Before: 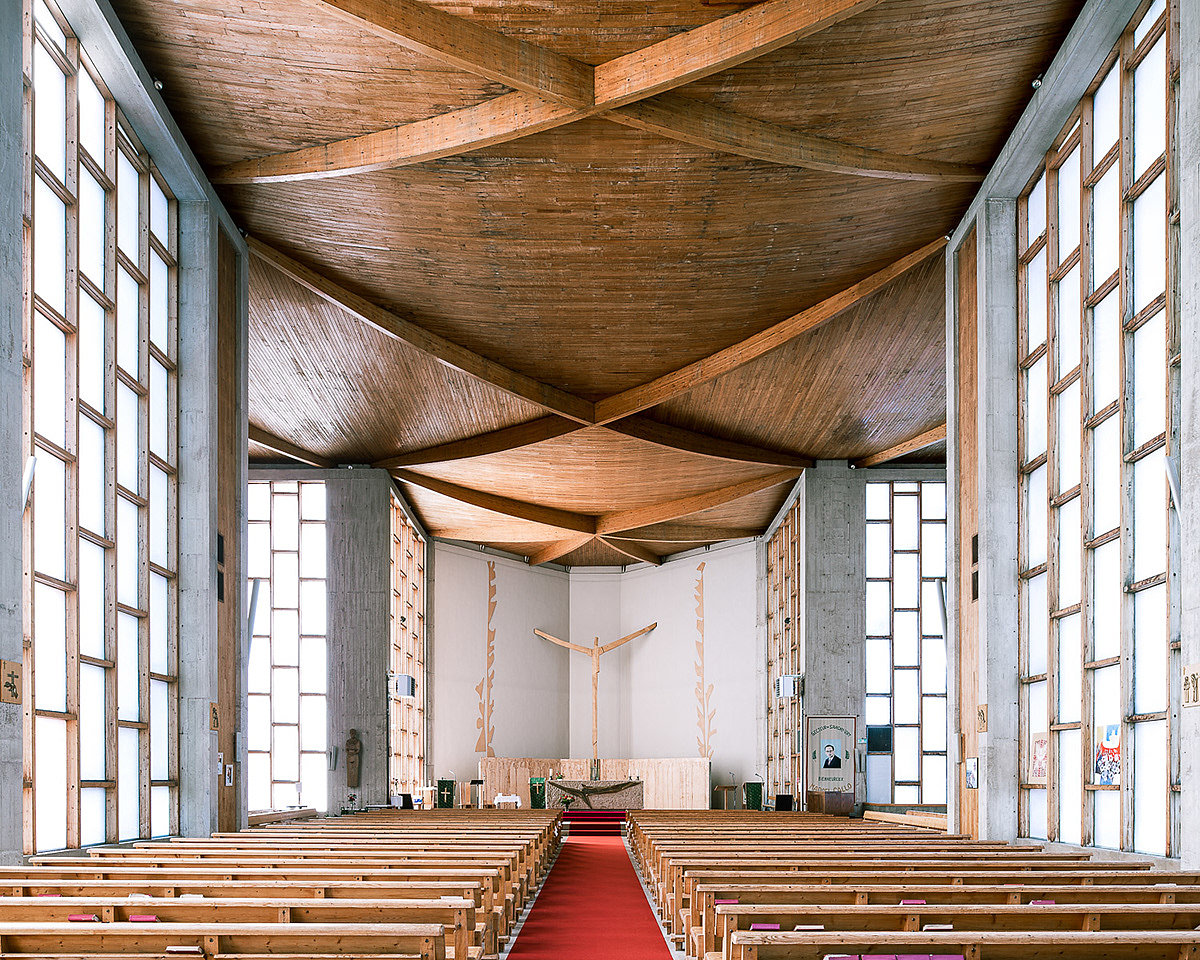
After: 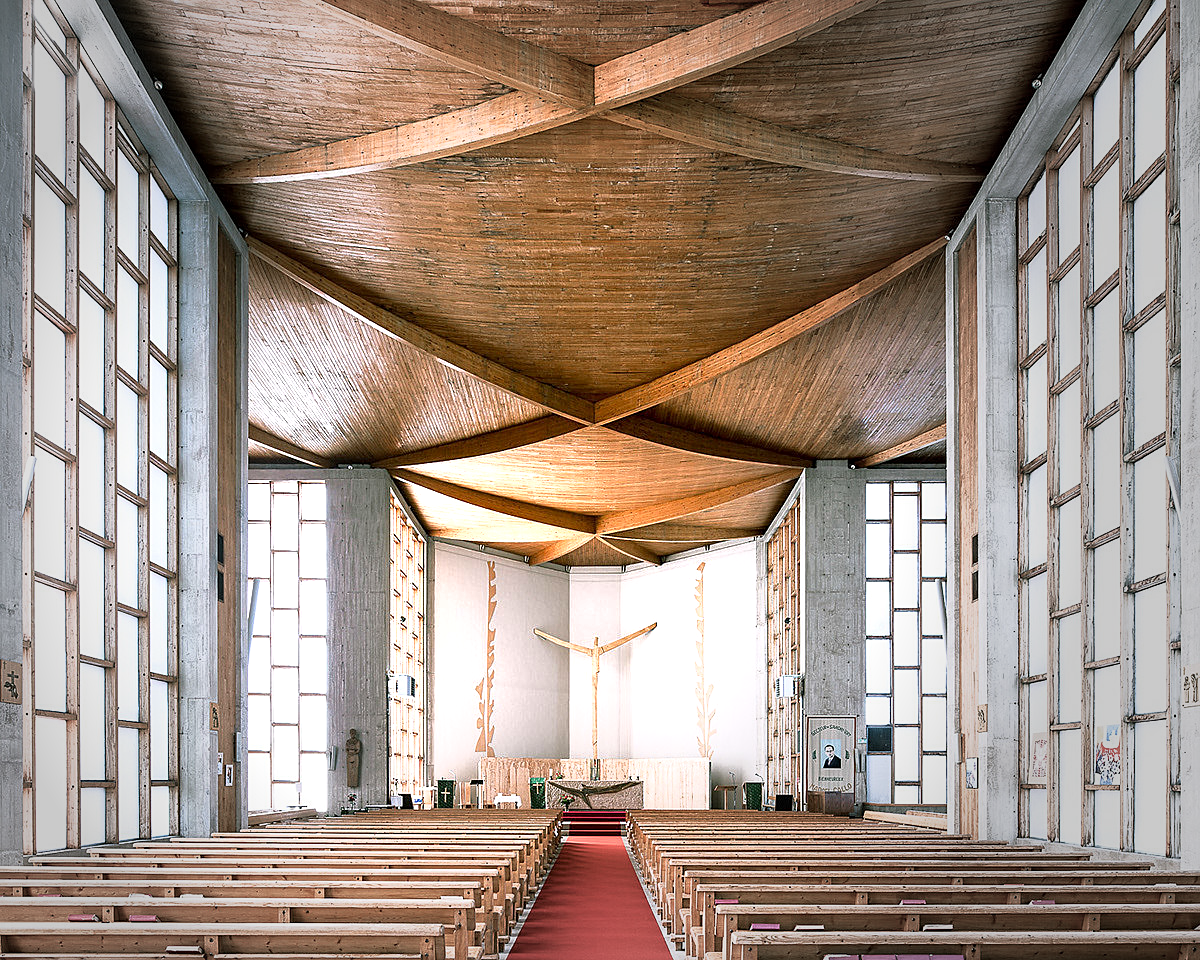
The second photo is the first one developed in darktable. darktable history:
shadows and highlights: shadows -20, white point adjustment -2, highlights -35
vignetting: fall-off start 33.76%, fall-off radius 64.94%, brightness -0.575, center (-0.12, -0.002), width/height ratio 0.959
exposure: black level correction 0.001, exposure 0.955 EV, compensate exposure bias true, compensate highlight preservation false
sharpen: amount 0.2
